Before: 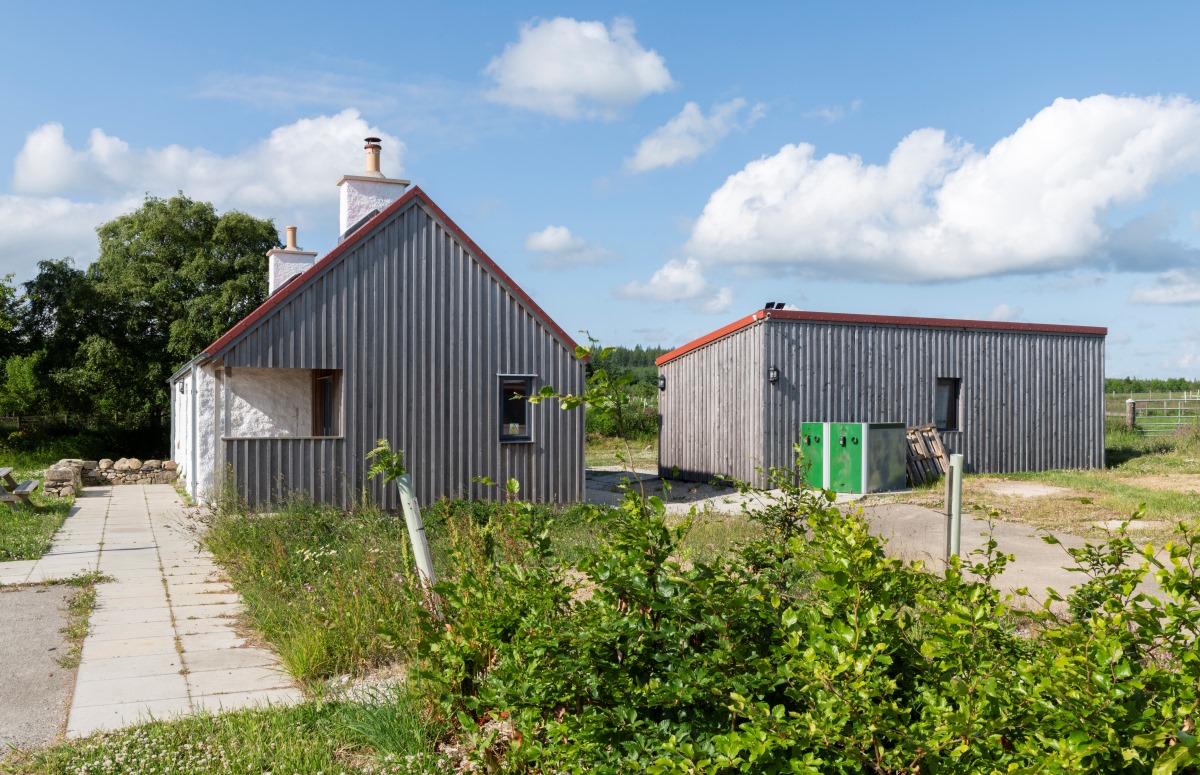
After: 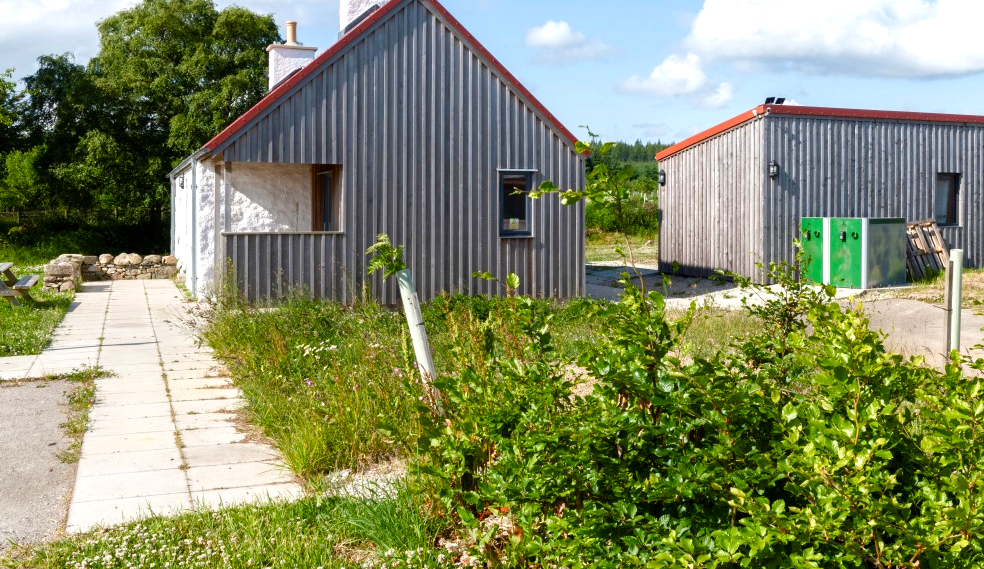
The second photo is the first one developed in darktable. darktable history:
crop: top 26.531%, right 17.959%
color balance rgb: perceptual saturation grading › global saturation 25%, perceptual saturation grading › highlights -50%, perceptual saturation grading › shadows 30%, perceptual brilliance grading › global brilliance 12%, global vibrance 20%
